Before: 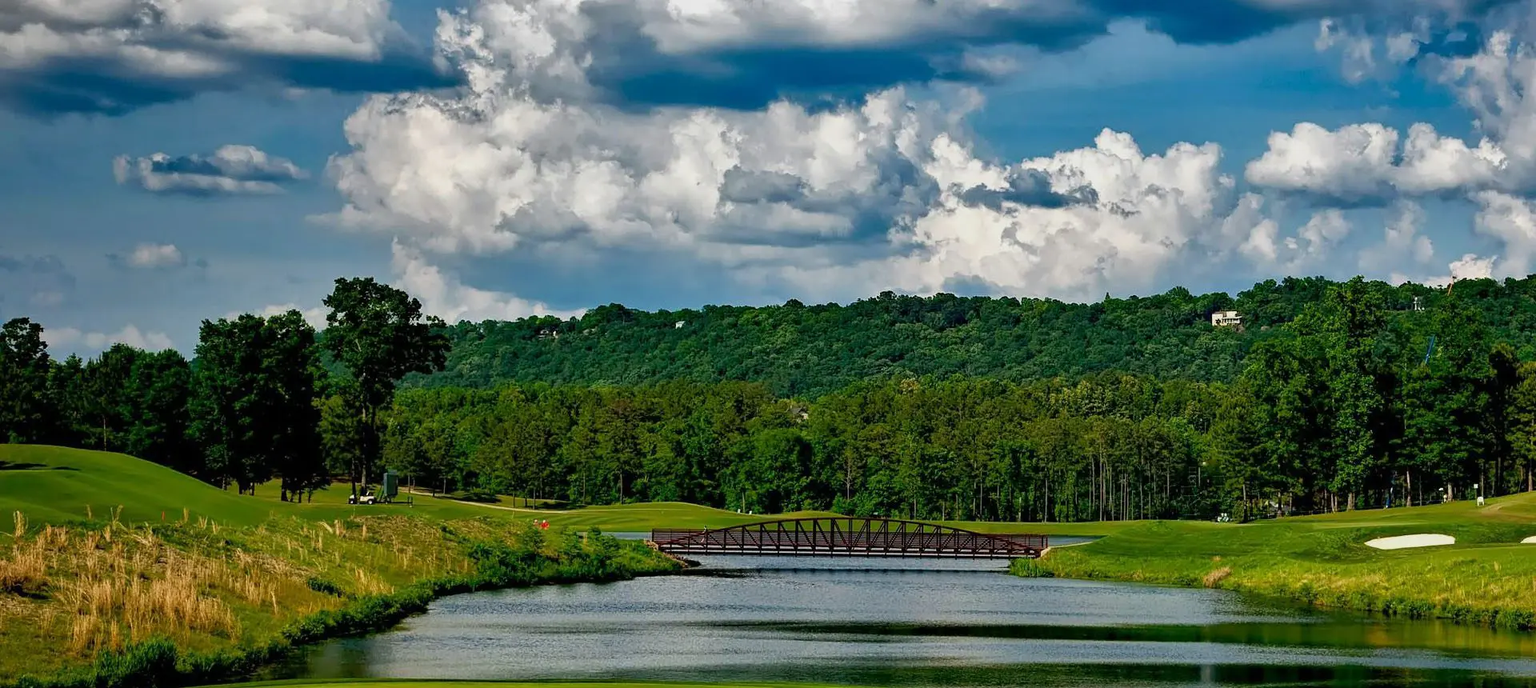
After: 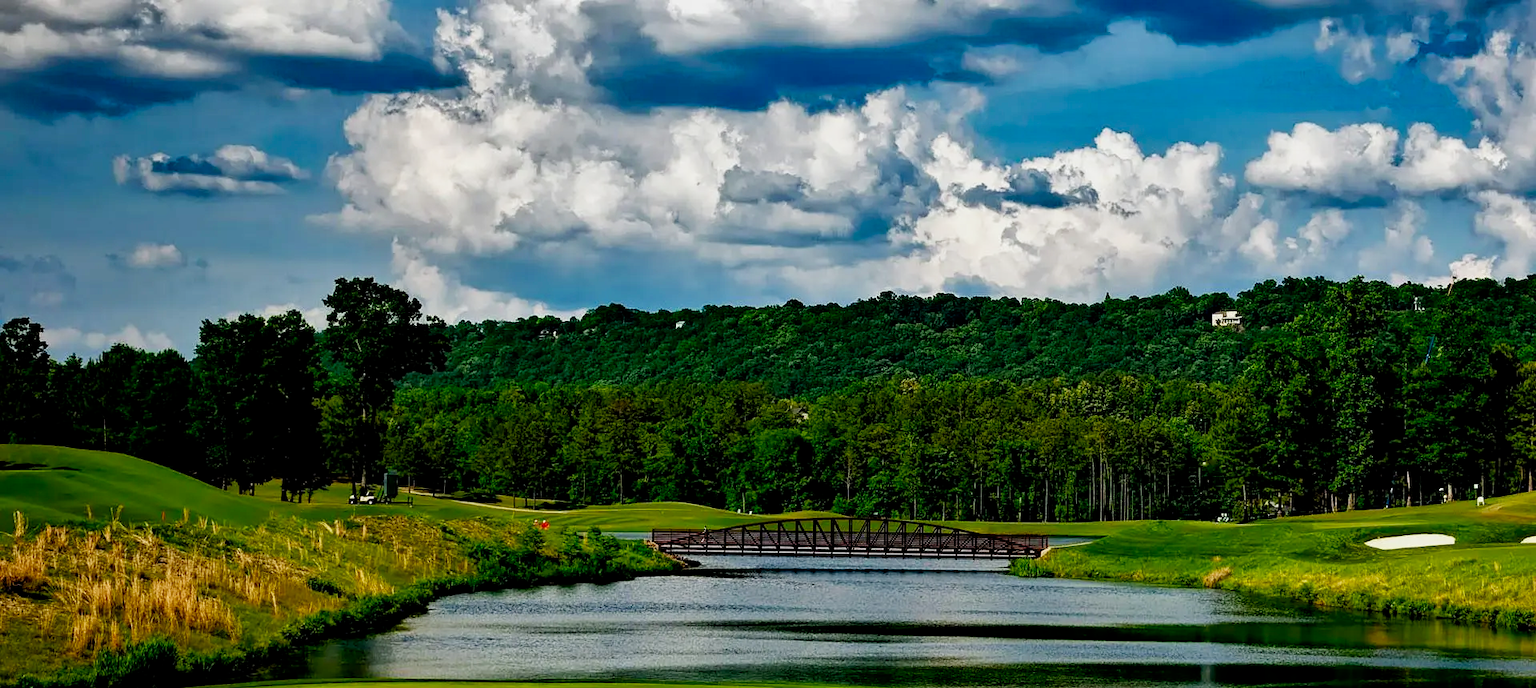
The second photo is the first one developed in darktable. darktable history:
filmic rgb: black relative exposure -16 EV, white relative exposure 6.28 EV, hardness 5.12, contrast 1.346, add noise in highlights 0, preserve chrominance no, color science v3 (2019), use custom middle-gray values true, contrast in highlights soft
